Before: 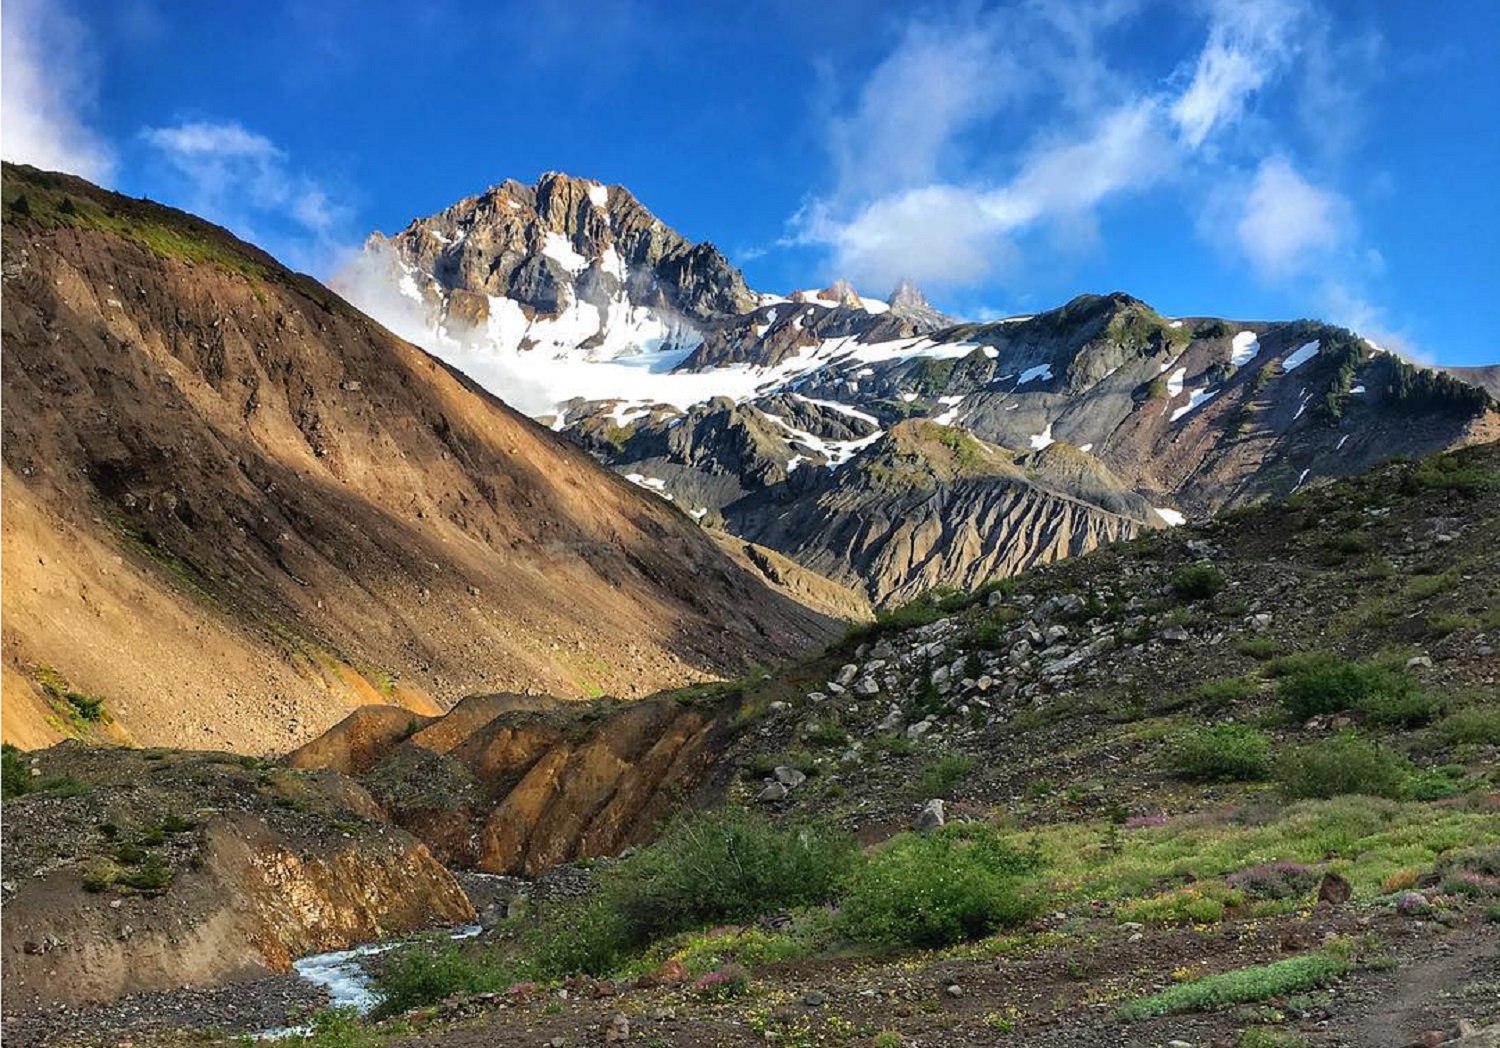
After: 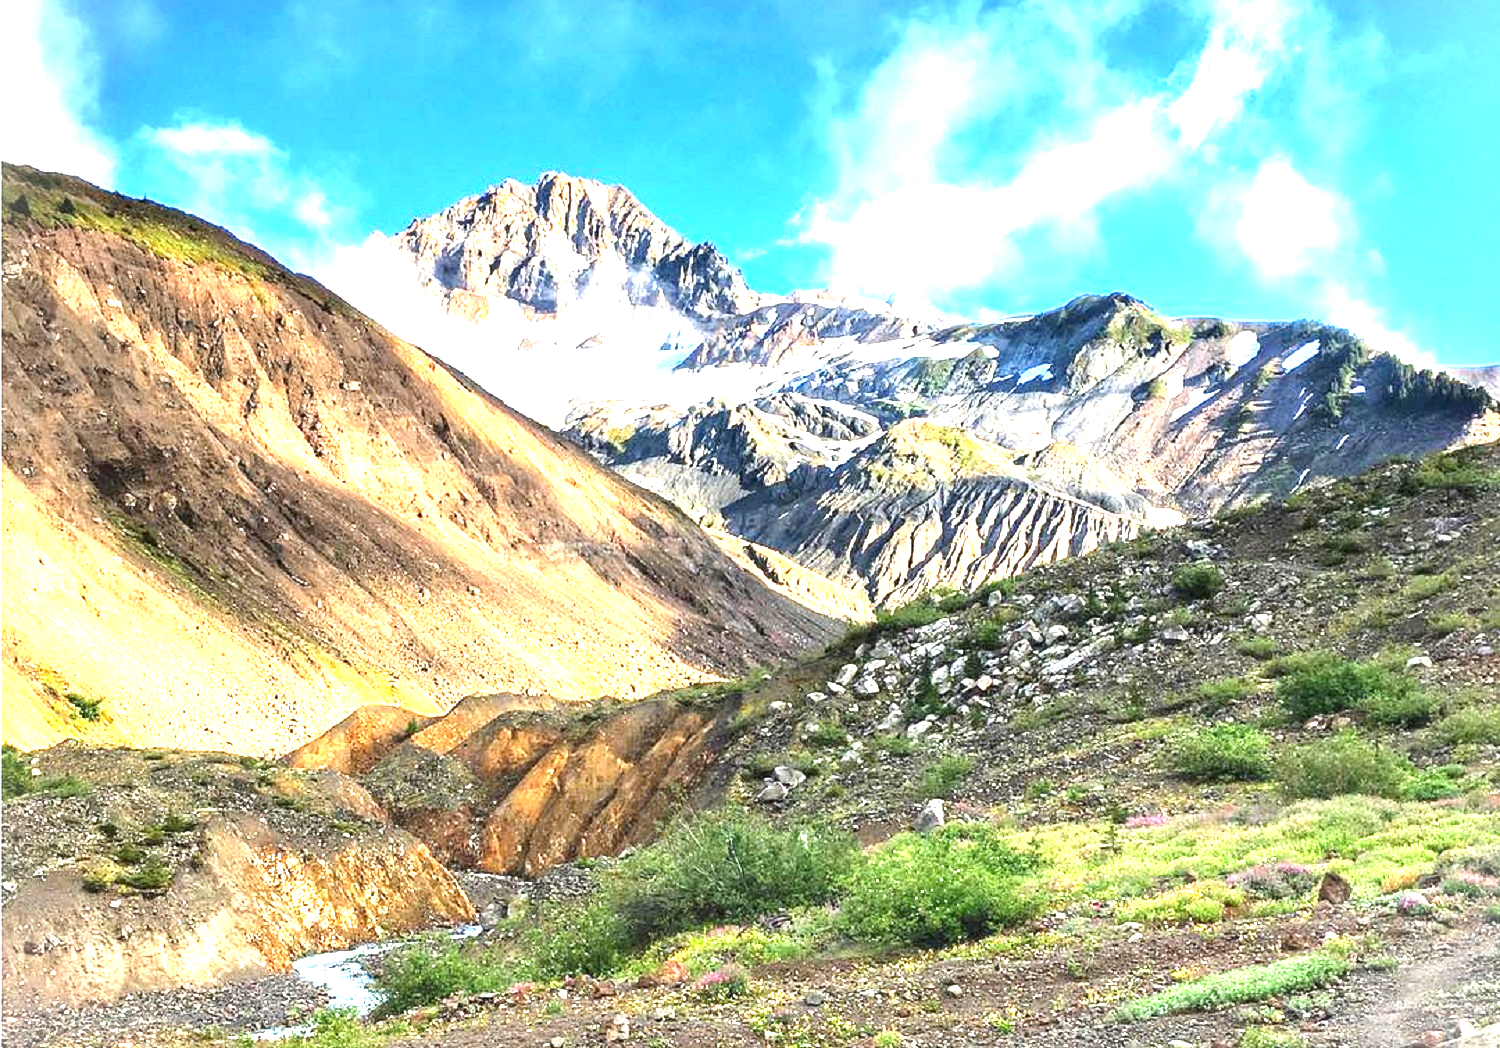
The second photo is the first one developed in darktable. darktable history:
shadows and highlights: radius 334.93, shadows 63.48, highlights 6.06, compress 87.7%, highlights color adjustment 39.73%, soften with gaussian
vignetting: fall-off start 100%, brightness 0.3, saturation 0
exposure: exposure 2.25 EV, compensate highlight preservation false
